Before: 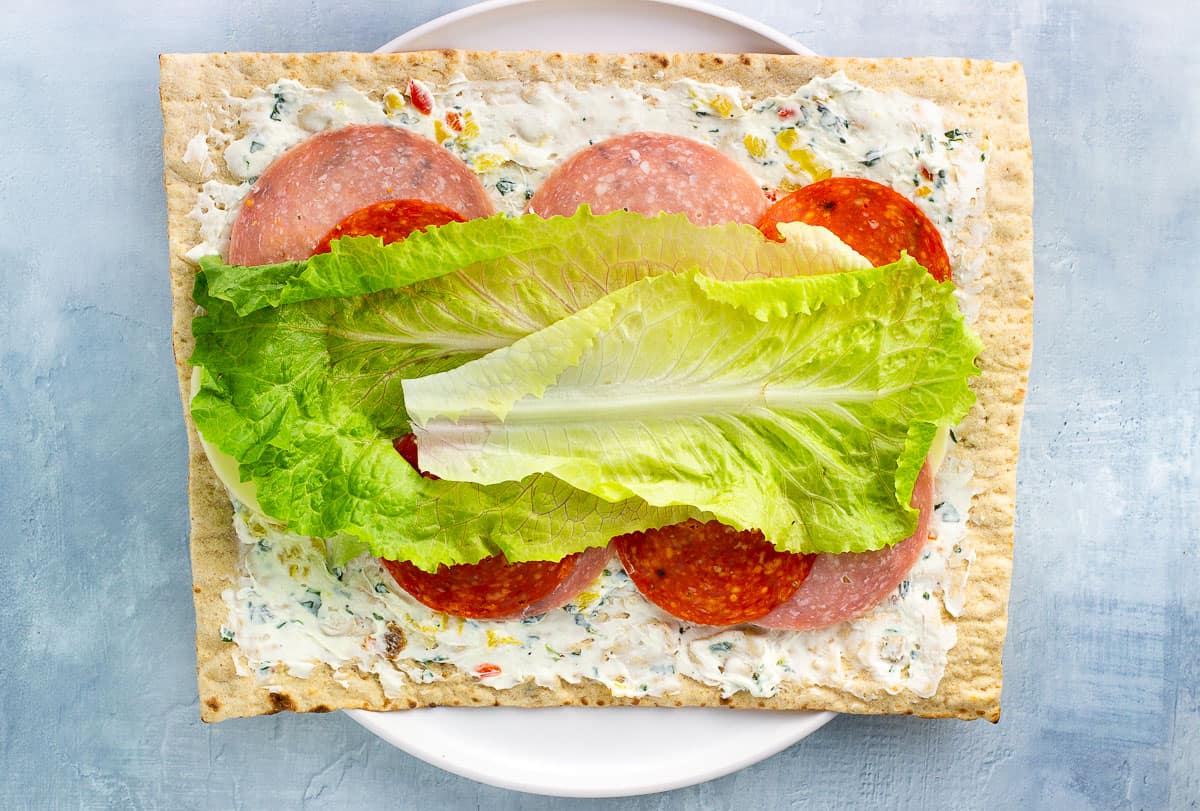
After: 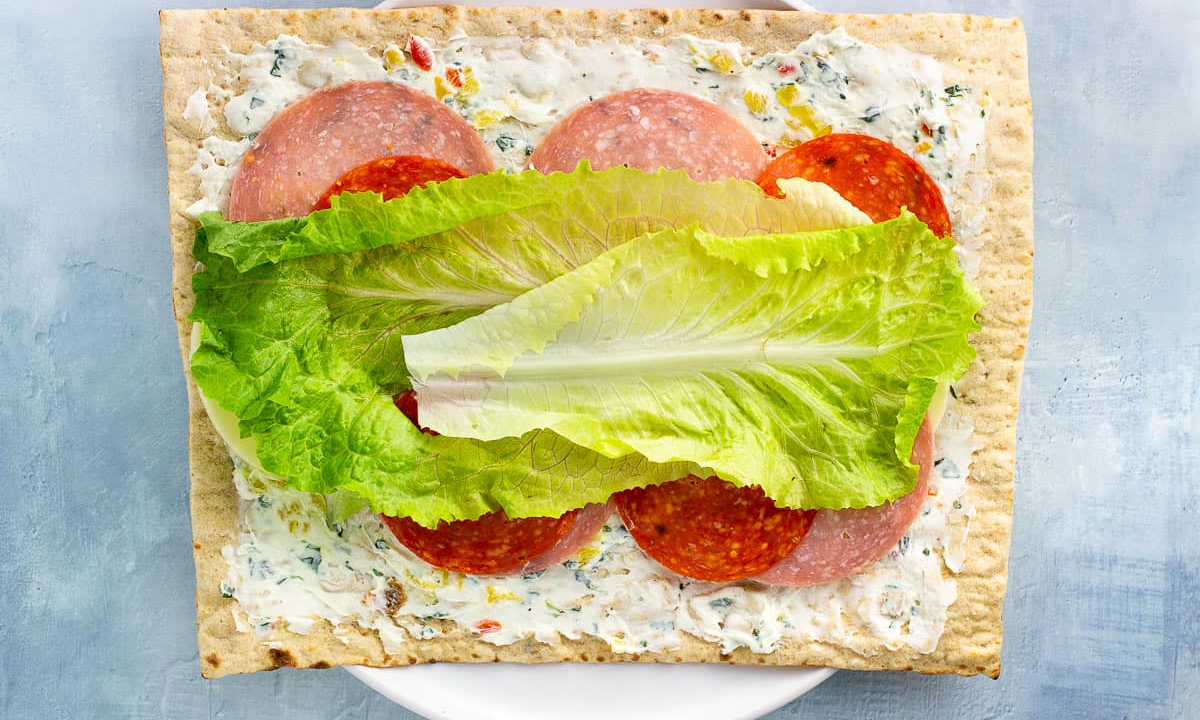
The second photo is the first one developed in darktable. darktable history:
crop and rotate: top 5.455%, bottom 5.742%
